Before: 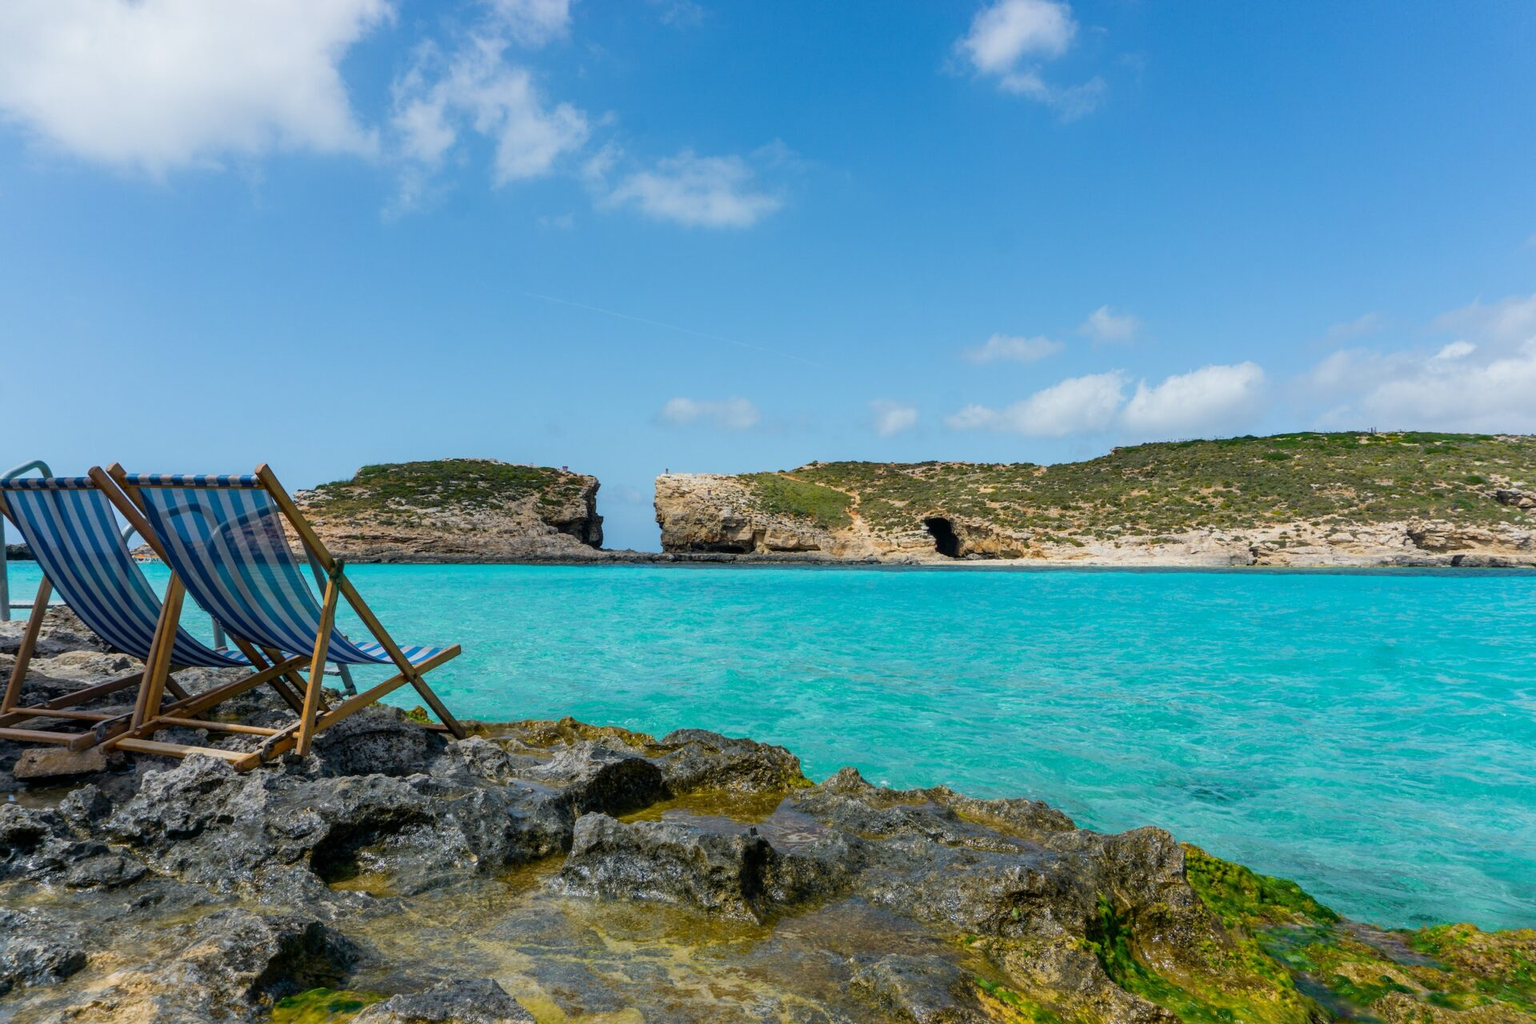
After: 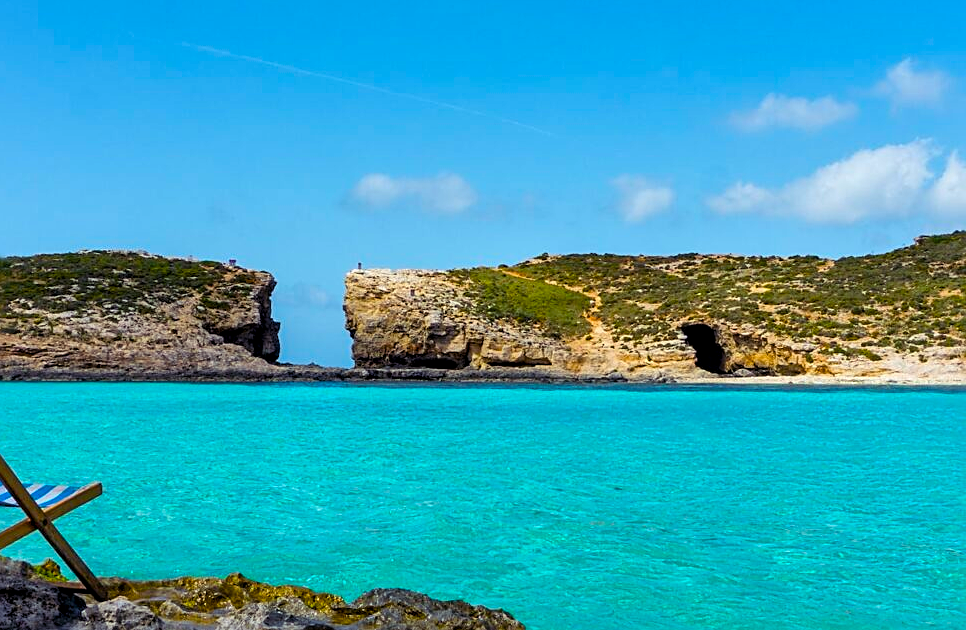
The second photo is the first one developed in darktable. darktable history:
local contrast: mode bilateral grid, contrast 30, coarseness 25, midtone range 0.2
crop: left 24.693%, top 25.261%, right 24.878%, bottom 25.214%
color balance rgb: shadows lift › luminance 0.304%, shadows lift › chroma 6.813%, shadows lift › hue 298.09°, linear chroma grading › global chroma 14.48%, perceptual saturation grading › global saturation 29.655%
sharpen: on, module defaults
shadows and highlights: shadows 3.19, highlights -17, soften with gaussian
levels: levels [0.031, 0.5, 0.969]
